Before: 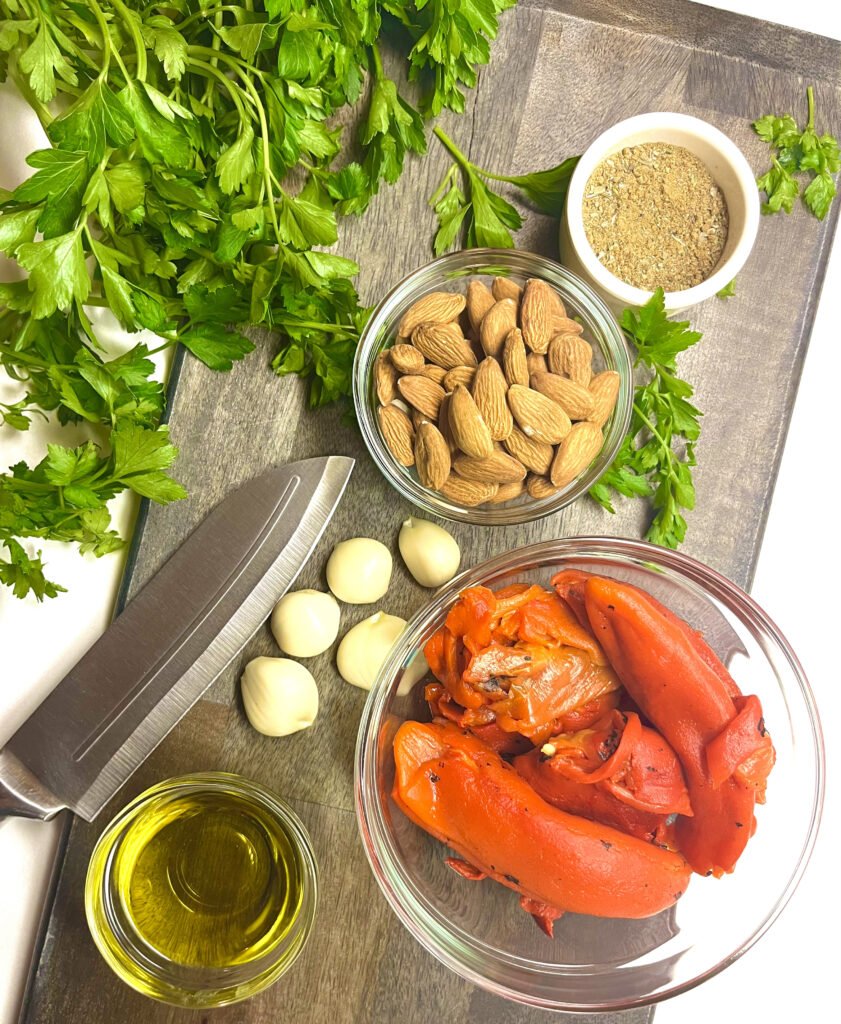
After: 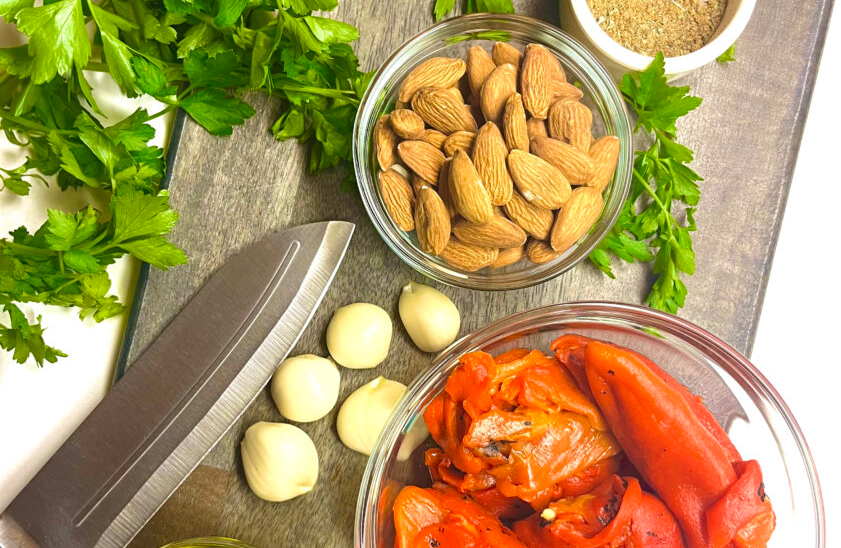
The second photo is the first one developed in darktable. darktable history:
exposure: compensate highlight preservation false
crop and rotate: top 23.043%, bottom 23.437%
